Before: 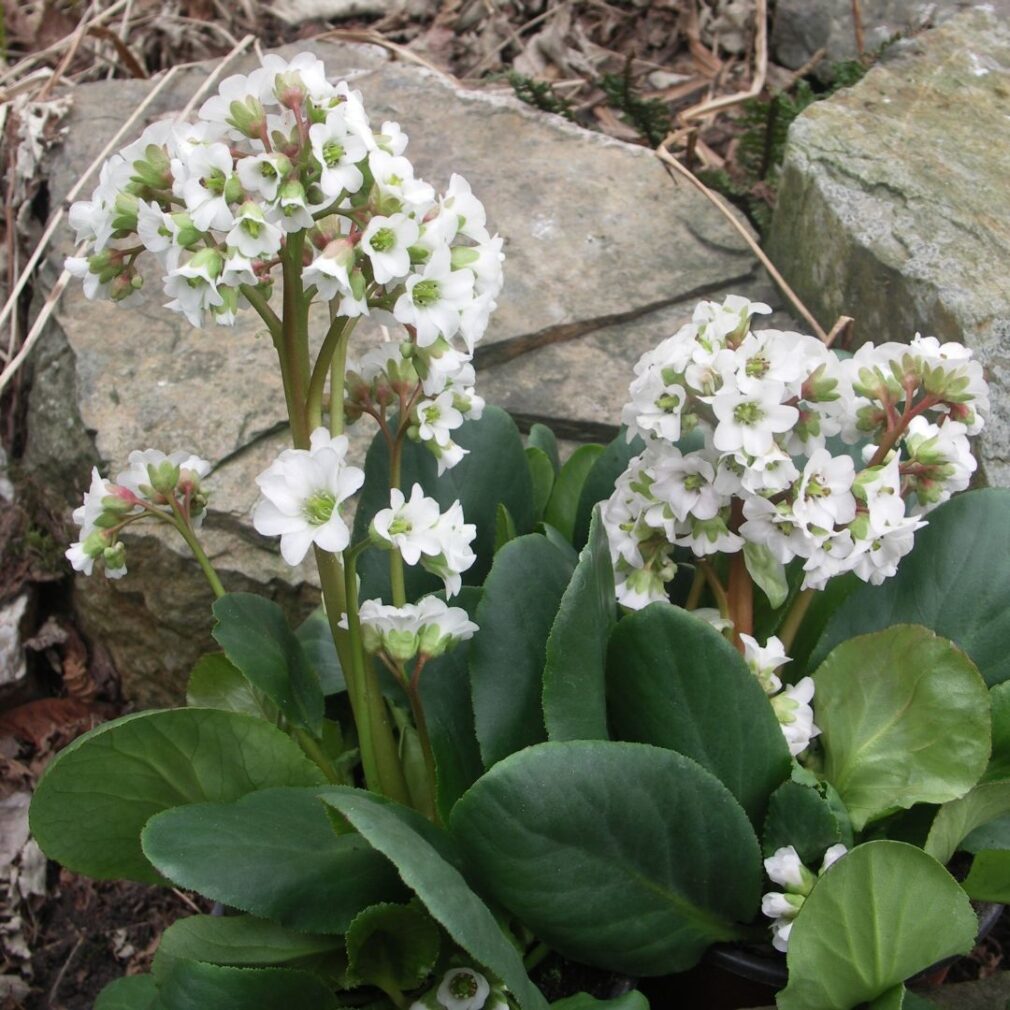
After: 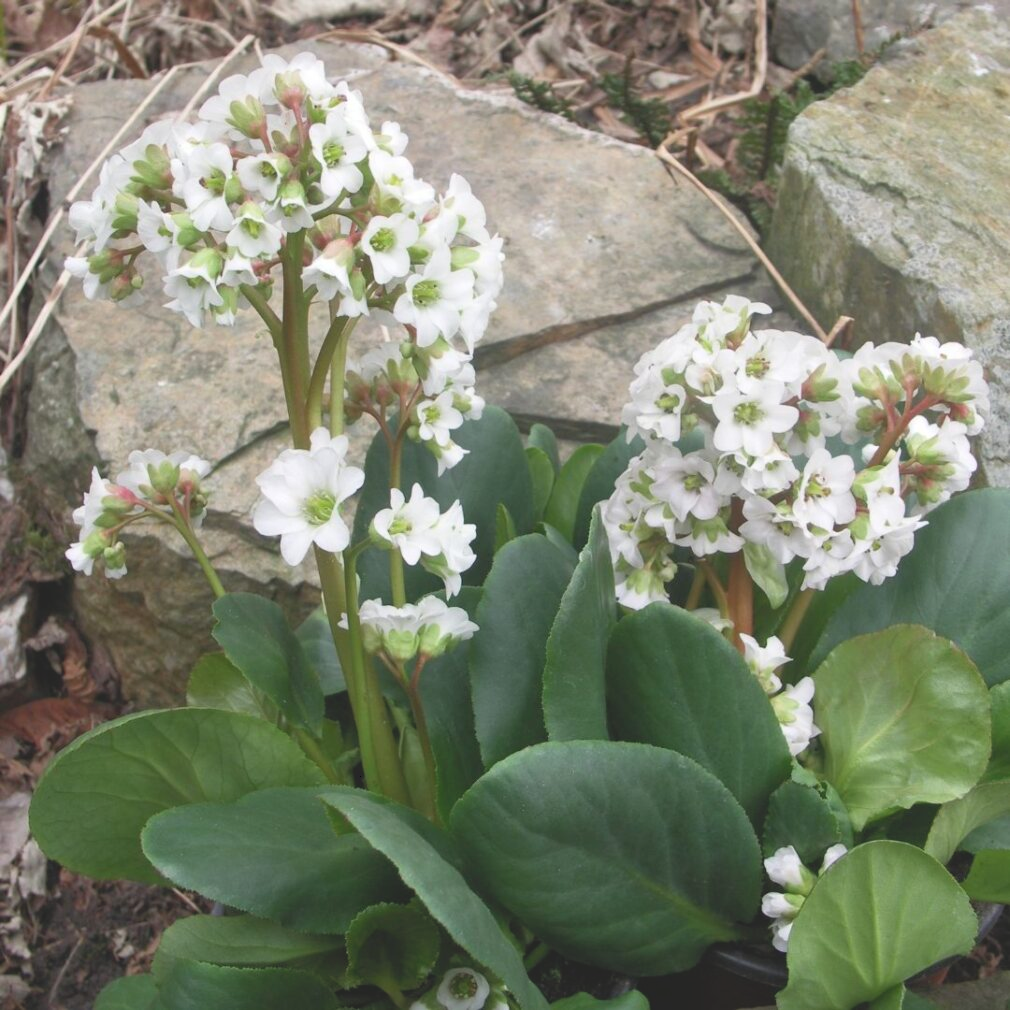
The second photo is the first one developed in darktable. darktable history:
tone curve: curves: ch0 [(0, 0) (0.003, 0.144) (0.011, 0.149) (0.025, 0.159) (0.044, 0.183) (0.069, 0.207) (0.1, 0.236) (0.136, 0.269) (0.177, 0.303) (0.224, 0.339) (0.277, 0.38) (0.335, 0.428) (0.399, 0.478) (0.468, 0.539) (0.543, 0.604) (0.623, 0.679) (0.709, 0.755) (0.801, 0.836) (0.898, 0.918) (1, 1)], color space Lab, independent channels, preserve colors none
